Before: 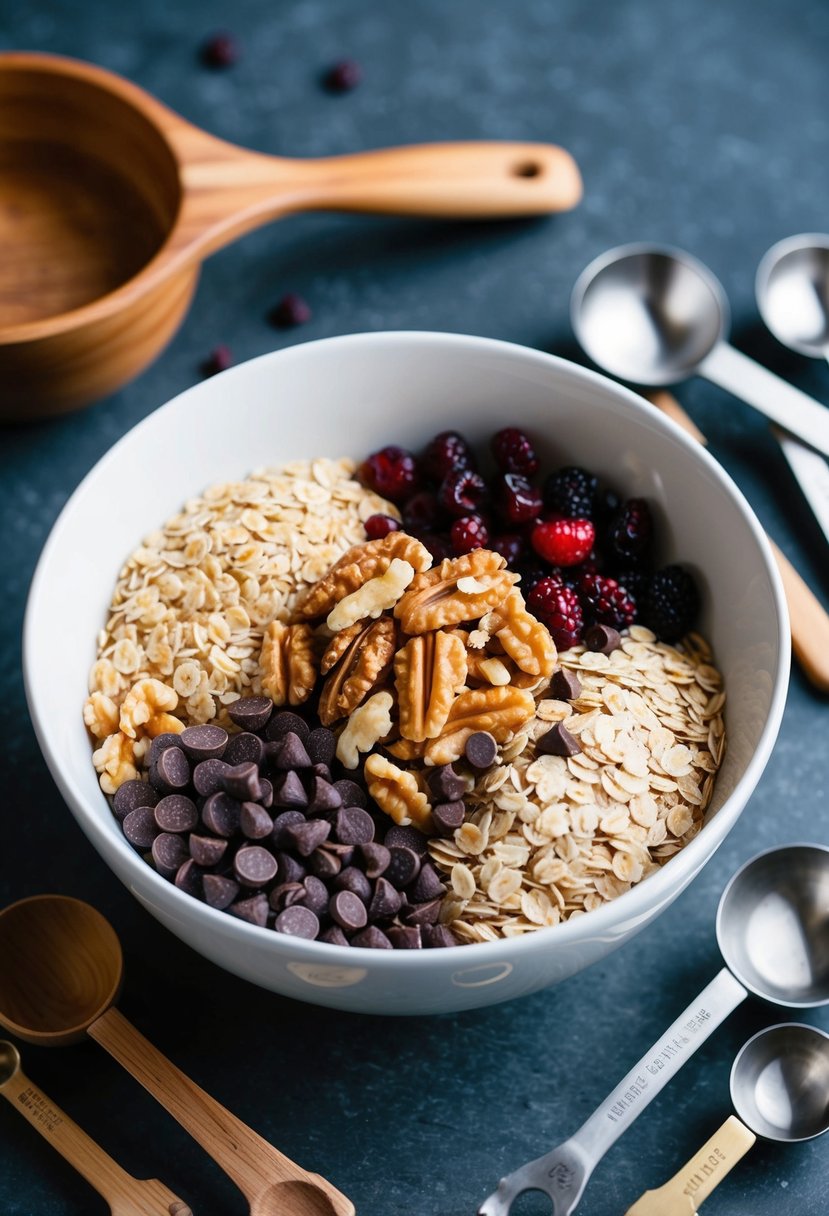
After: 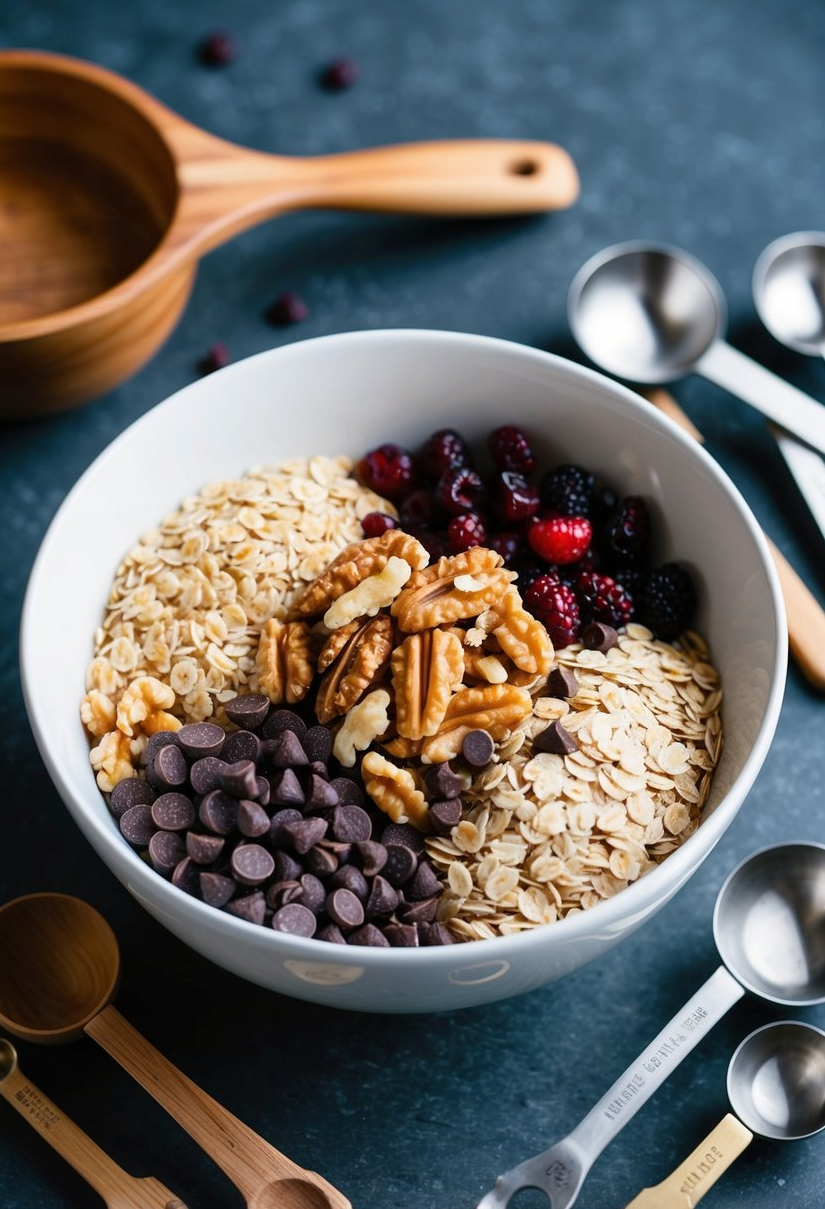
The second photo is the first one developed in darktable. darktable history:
crop and rotate: left 0.469%, top 0.209%, bottom 0.365%
